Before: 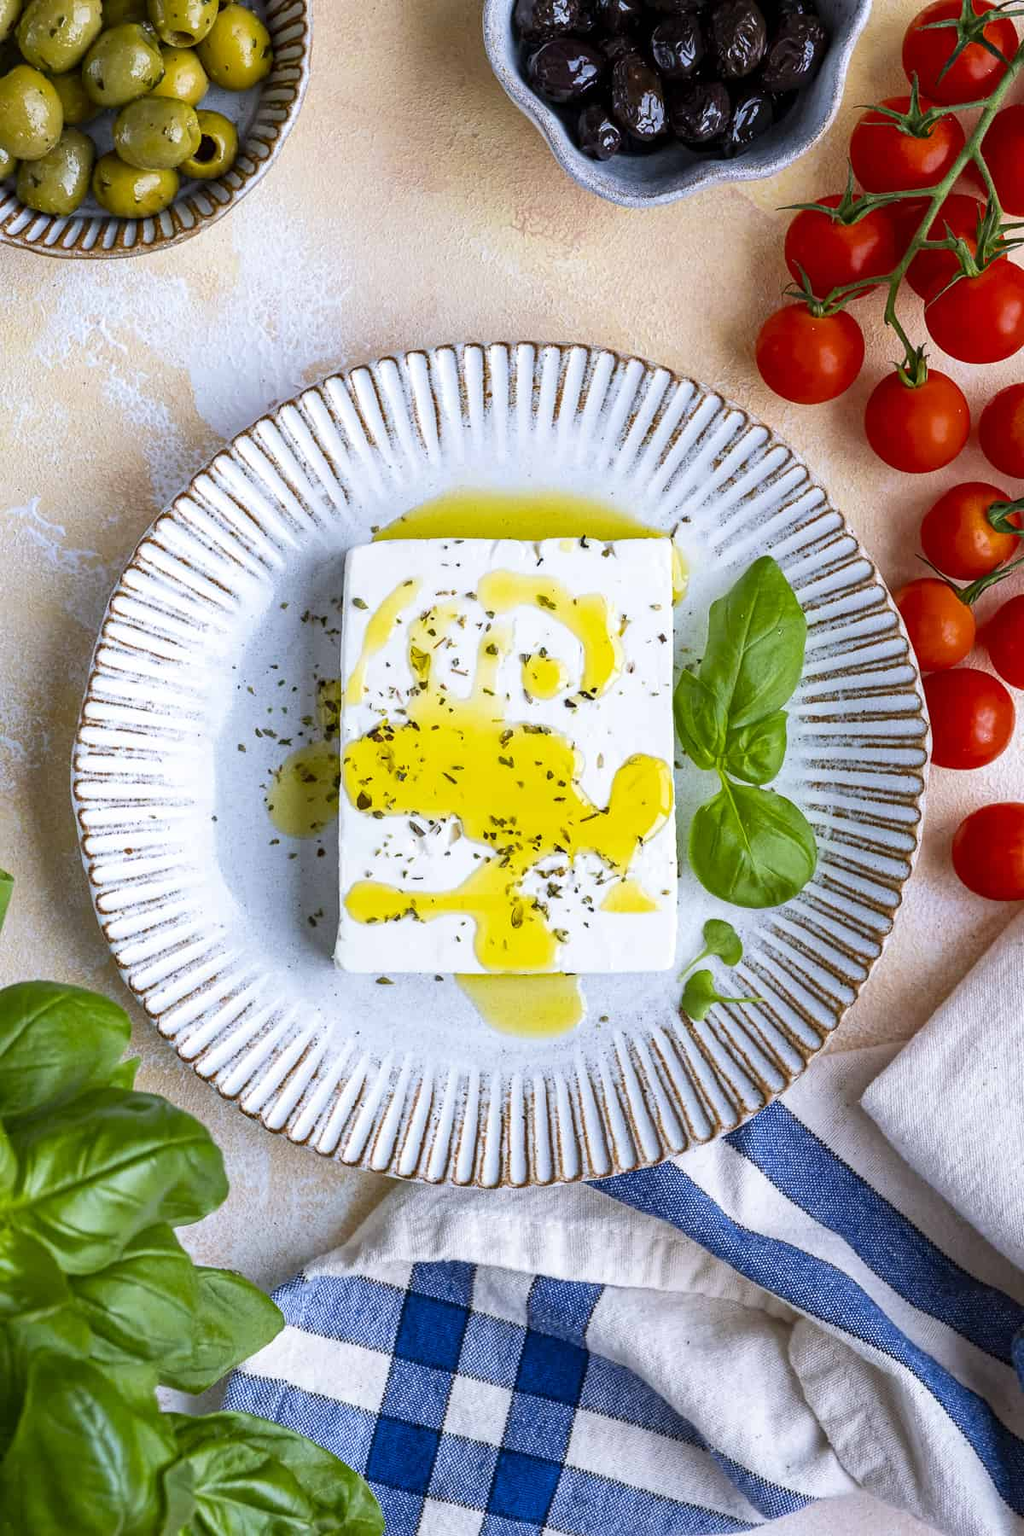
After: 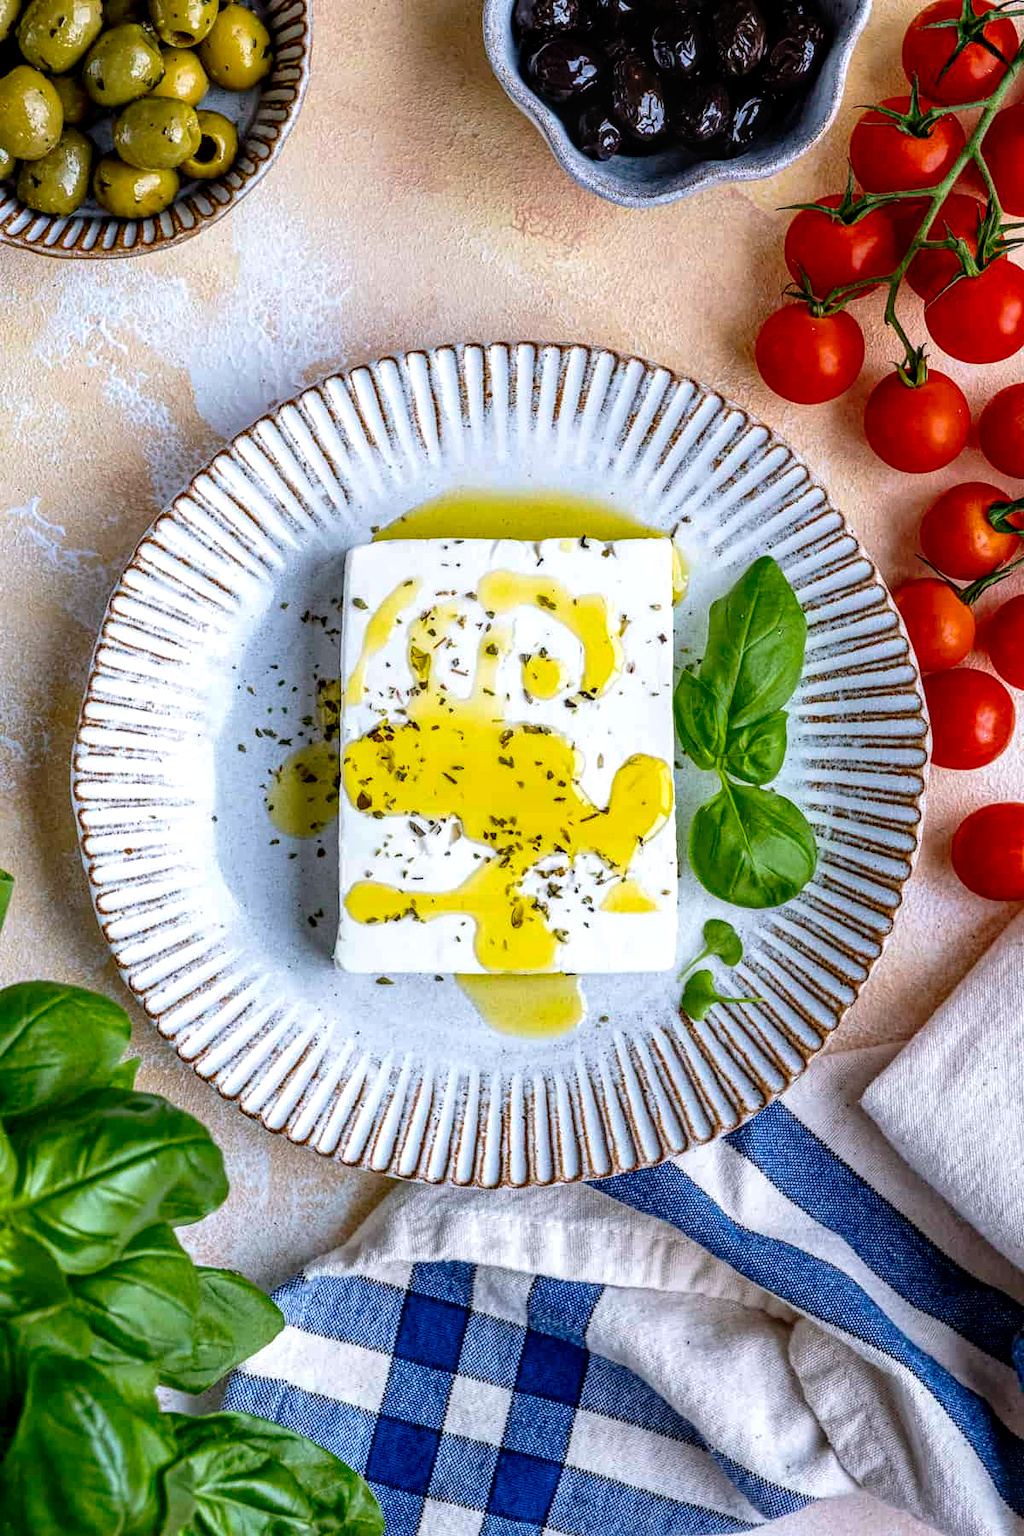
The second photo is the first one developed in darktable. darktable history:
local contrast: highlights 61%, detail 143%, midtone range 0.421
tone curve: curves: ch0 [(0, 0) (0.106, 0.041) (0.256, 0.197) (0.37, 0.336) (0.513, 0.481) (0.667, 0.629) (1, 1)]; ch1 [(0, 0) (0.502, 0.505) (0.553, 0.577) (1, 1)]; ch2 [(0, 0) (0.5, 0.495) (0.56, 0.544) (1, 1)], preserve colors none
